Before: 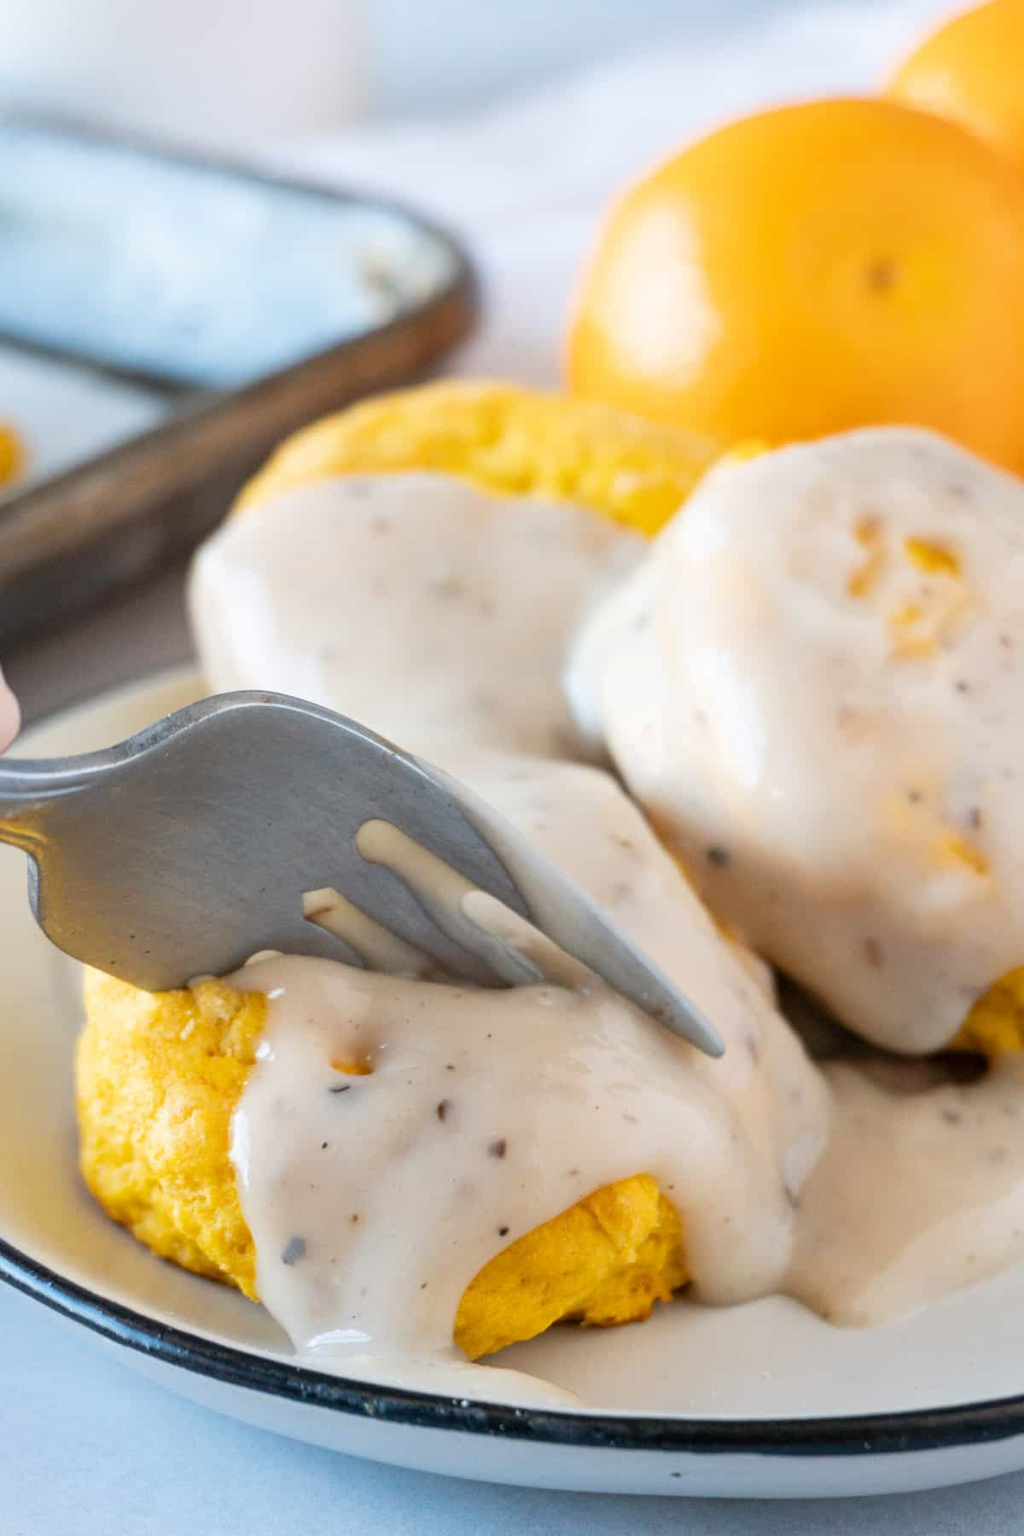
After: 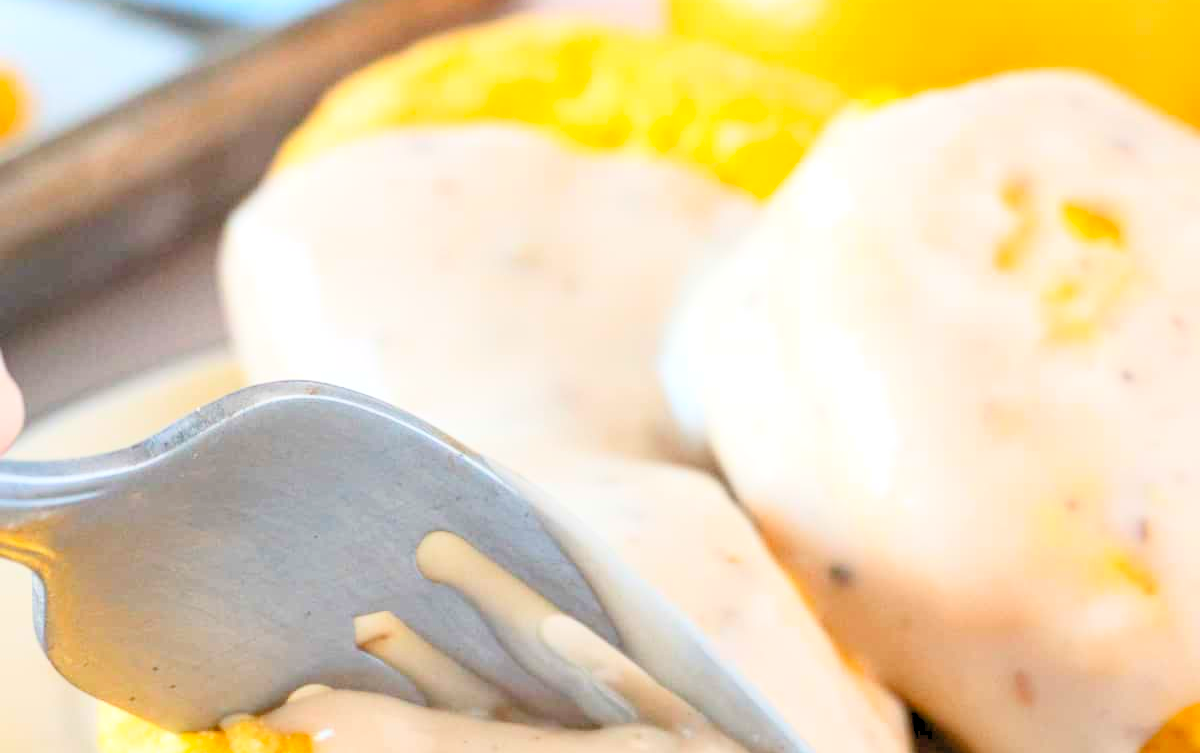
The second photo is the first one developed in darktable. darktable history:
contrast brightness saturation: contrast 0.2, brightness 0.16, saturation 0.22
crop and rotate: top 23.84%, bottom 34.294%
levels: levels [0.072, 0.414, 0.976]
